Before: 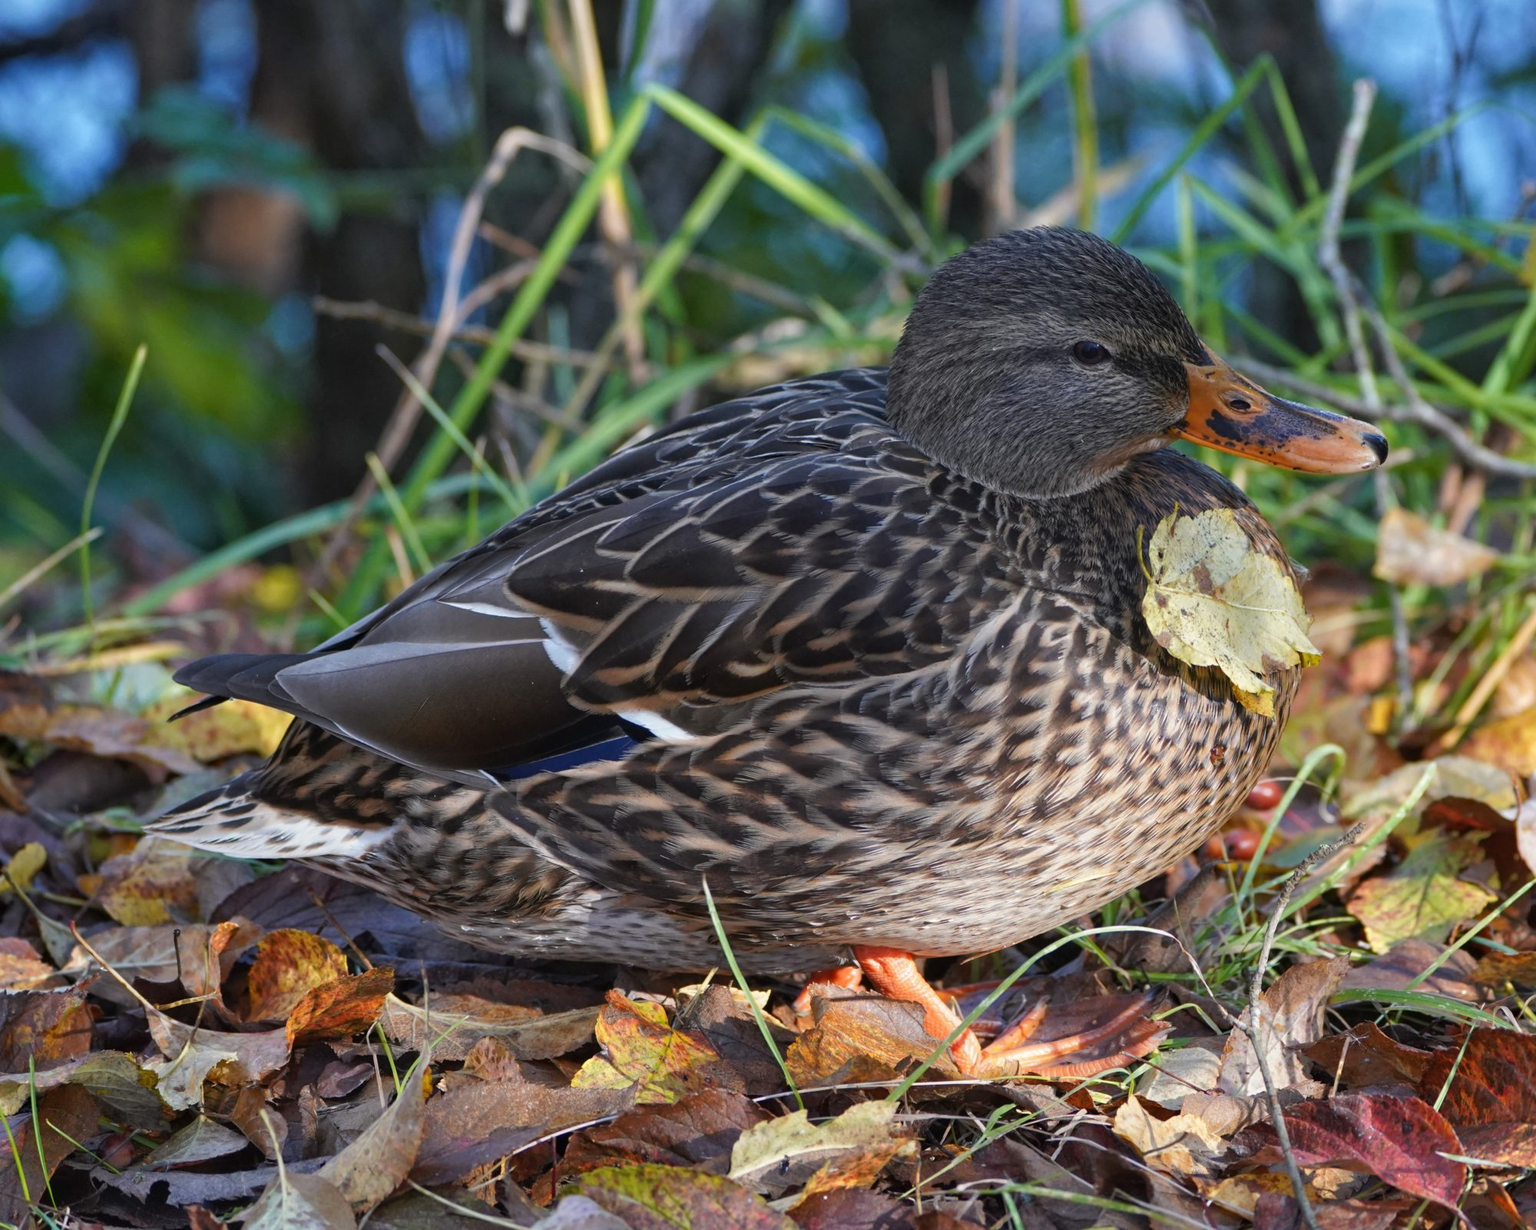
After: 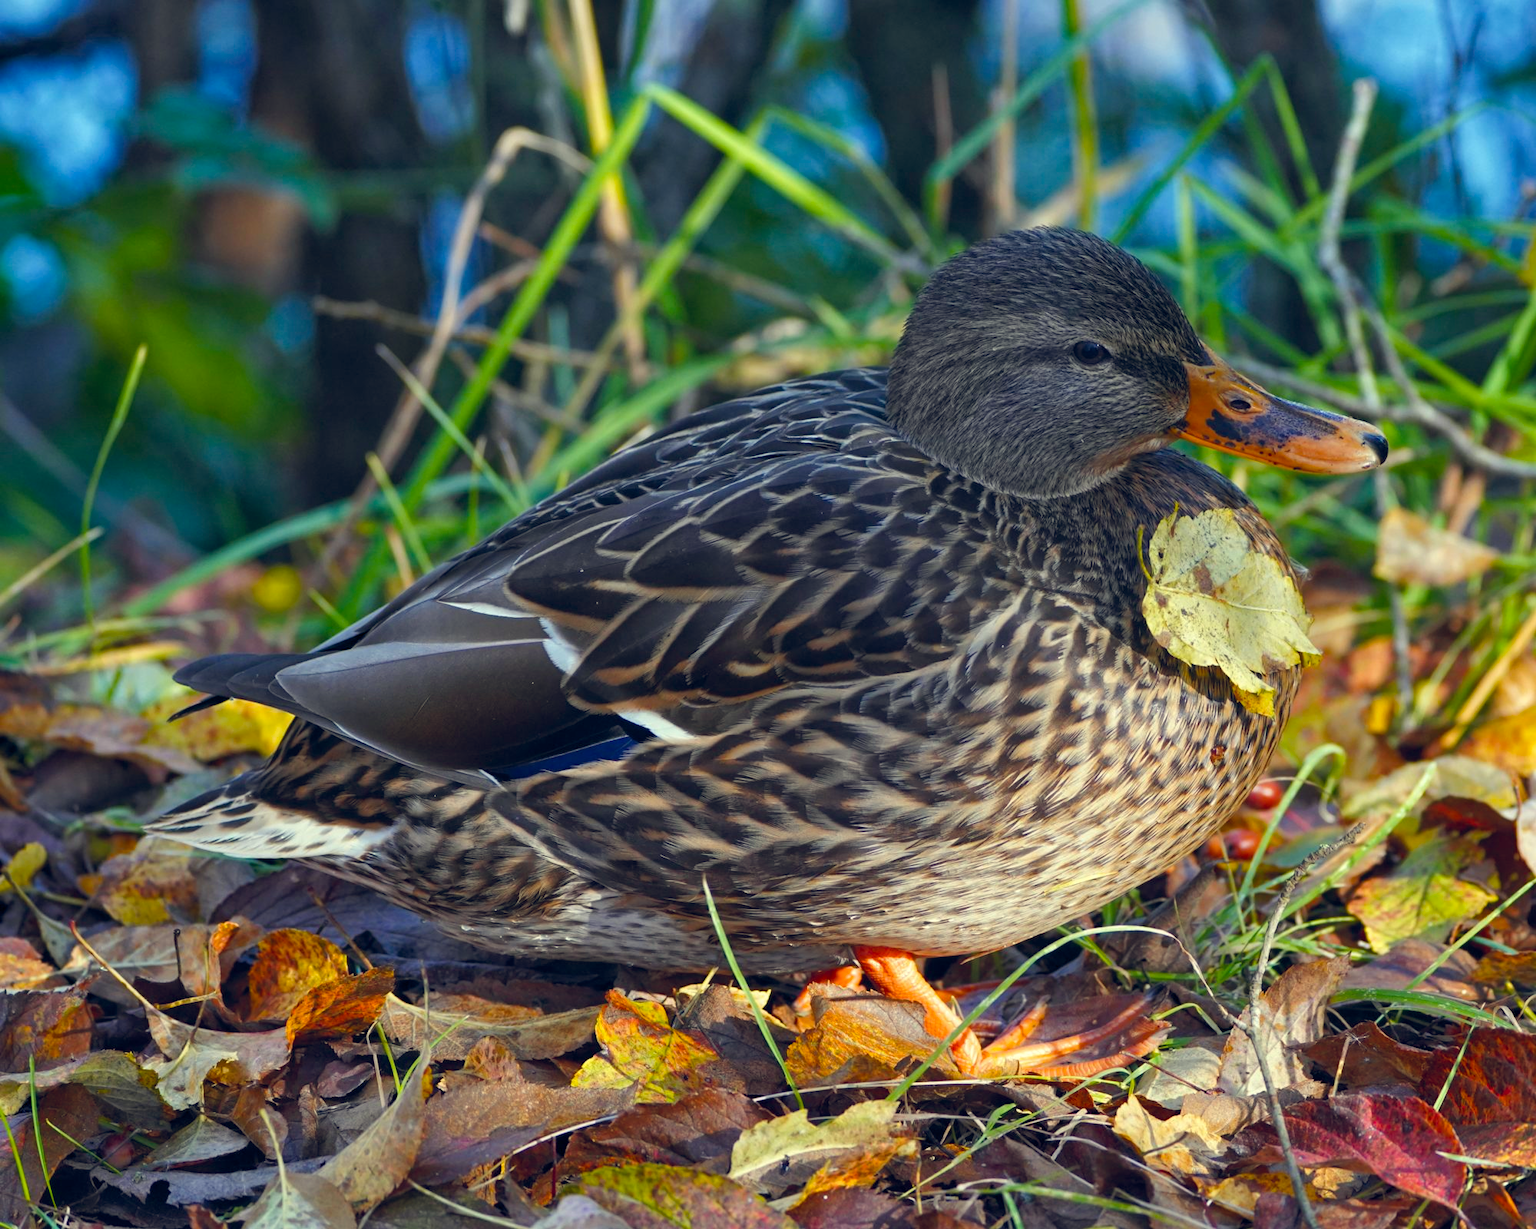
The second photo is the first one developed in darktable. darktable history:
color balance rgb: highlights gain › luminance 6.118%, highlights gain › chroma 2.494%, highlights gain › hue 90.5°, global offset › chroma 0.122%, global offset › hue 254.03°, perceptual saturation grading › global saturation 29.186%, perceptual saturation grading › mid-tones 12.204%, perceptual saturation grading › shadows 9.242%
color correction: highlights a* -4.39, highlights b* 7.31
